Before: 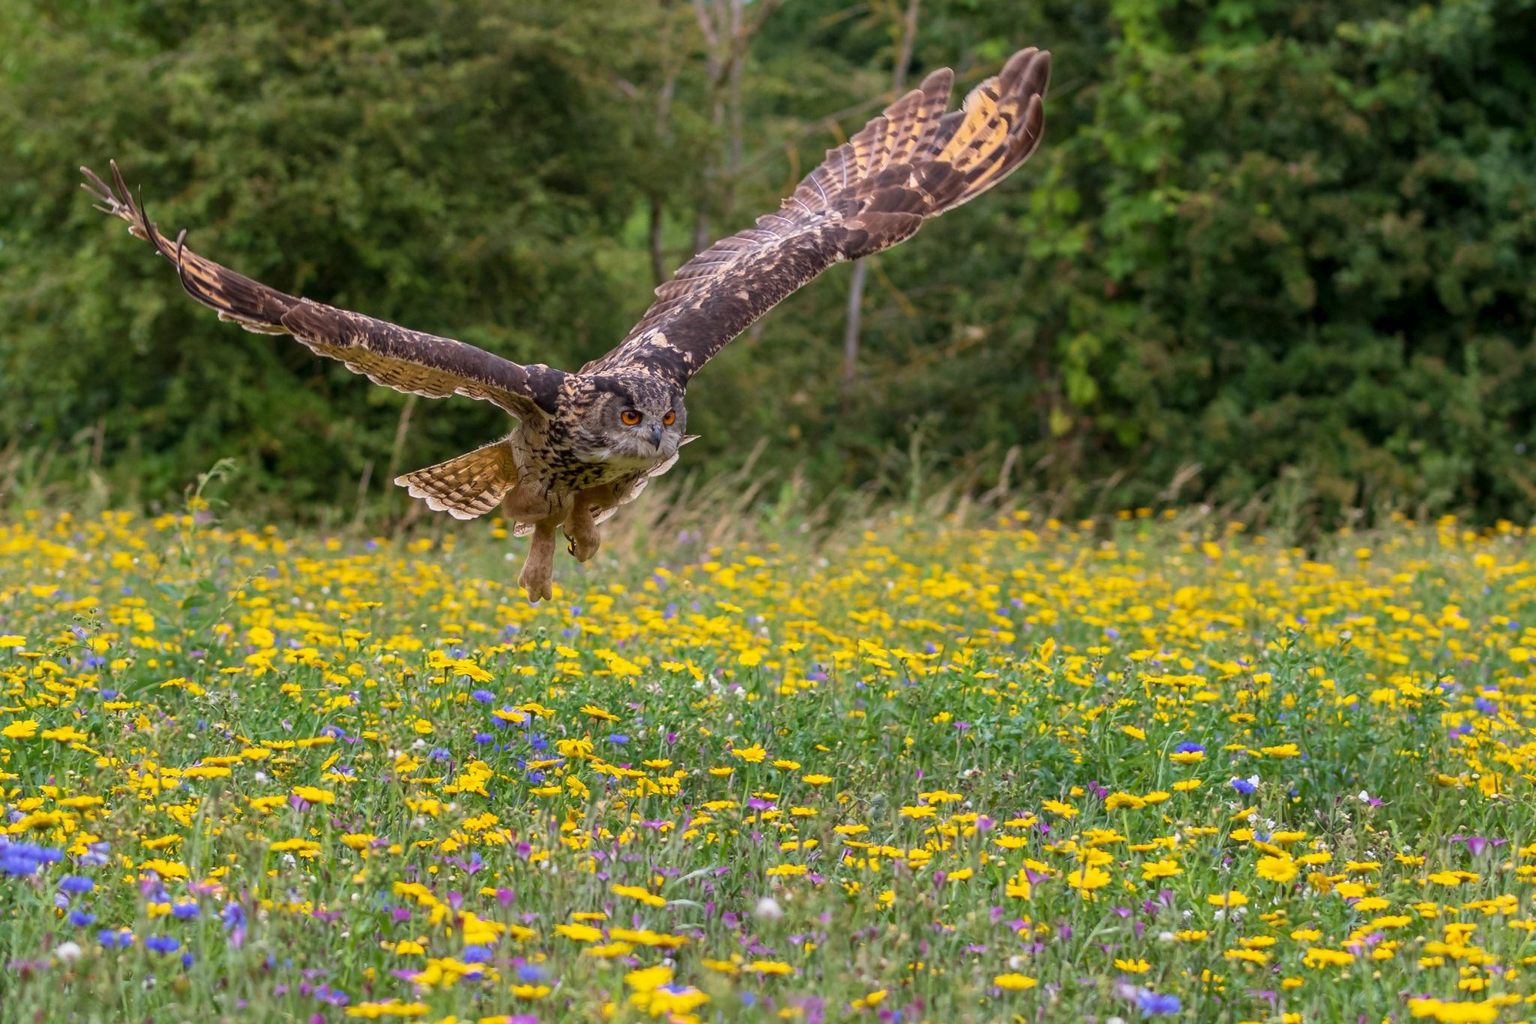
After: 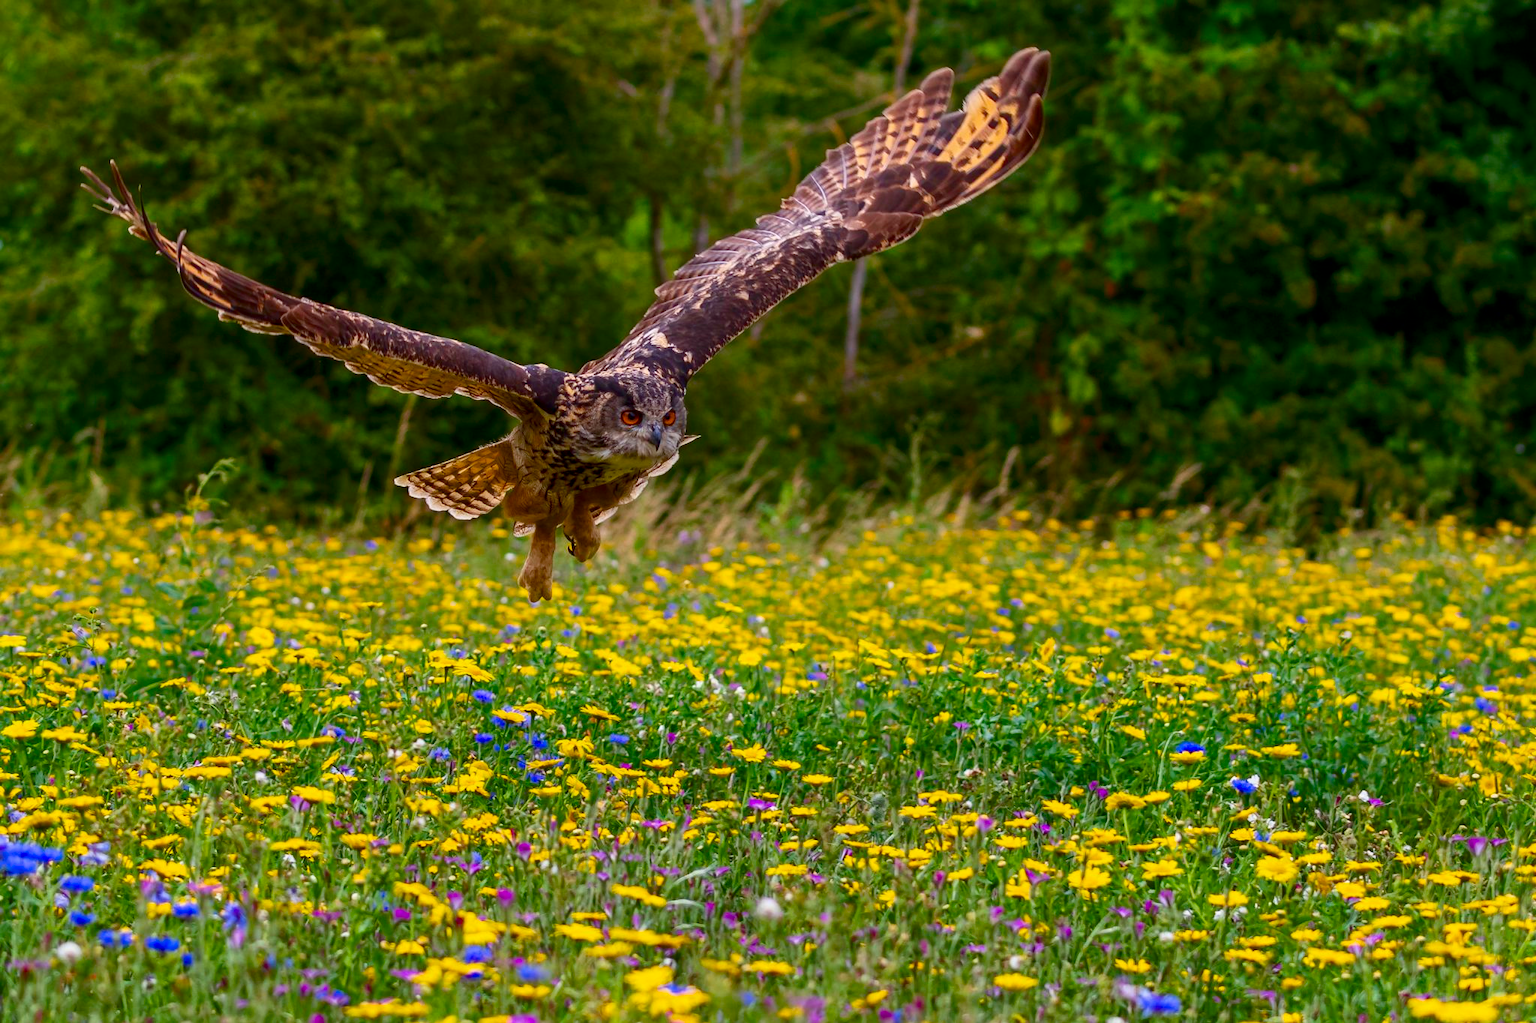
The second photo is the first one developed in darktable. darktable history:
color balance rgb: perceptual saturation grading › global saturation 35.059%, perceptual saturation grading › highlights -29.943%, perceptual saturation grading › shadows 35.965%
contrast brightness saturation: contrast 0.116, brightness -0.119, saturation 0.201
local contrast: mode bilateral grid, contrast 16, coarseness 37, detail 104%, midtone range 0.2
